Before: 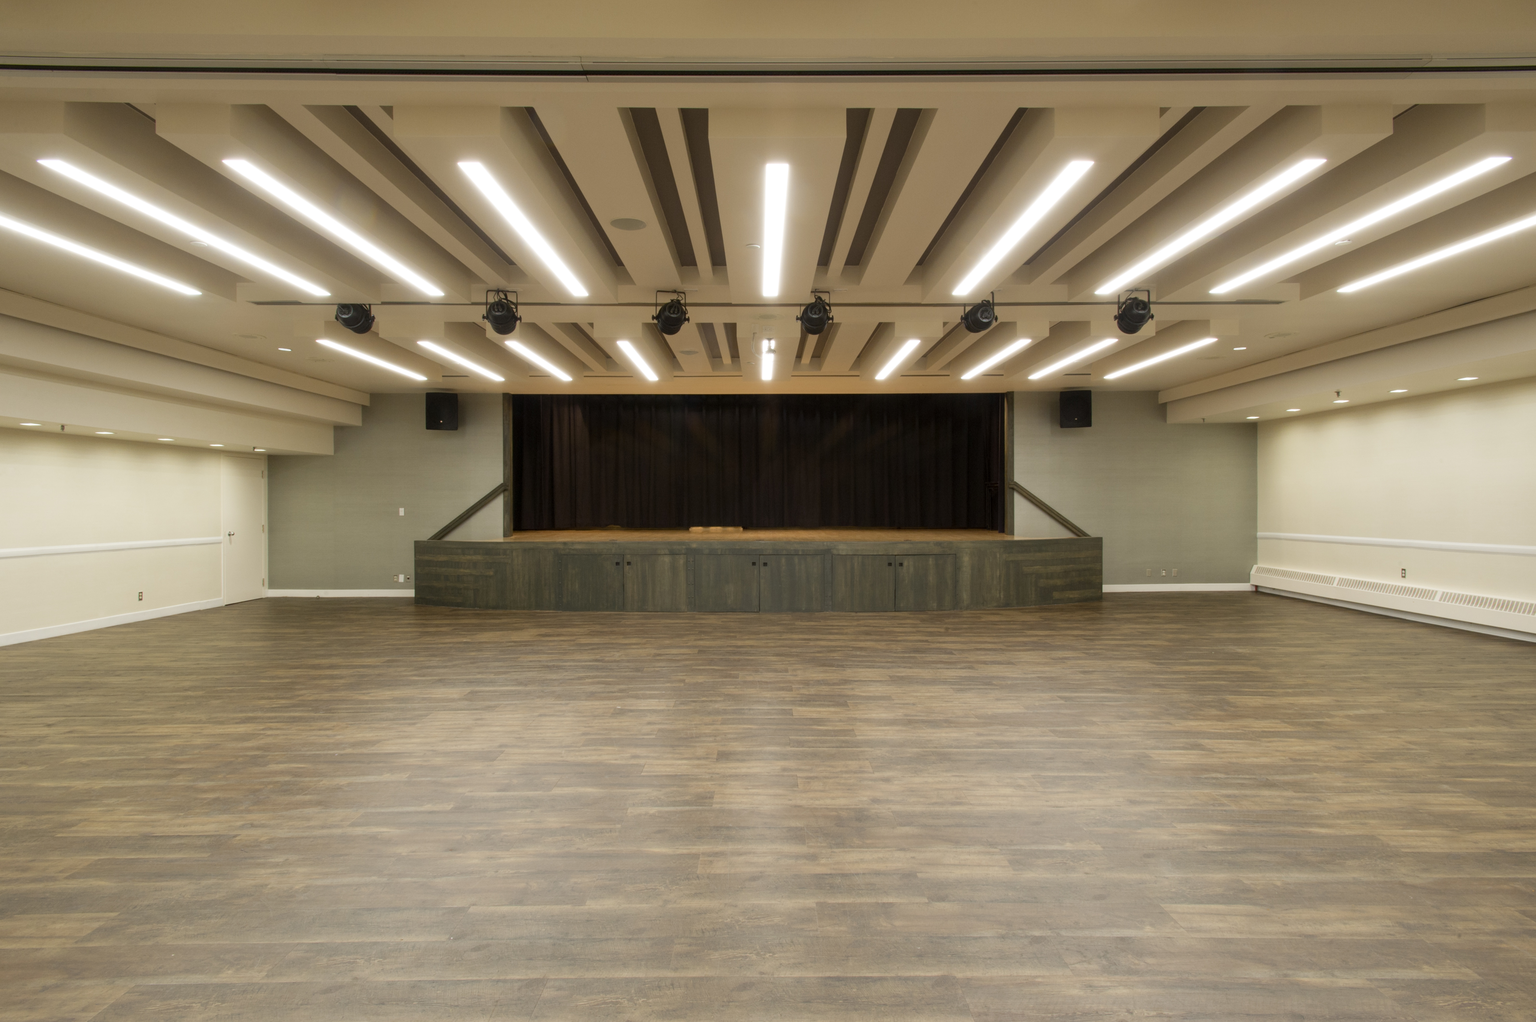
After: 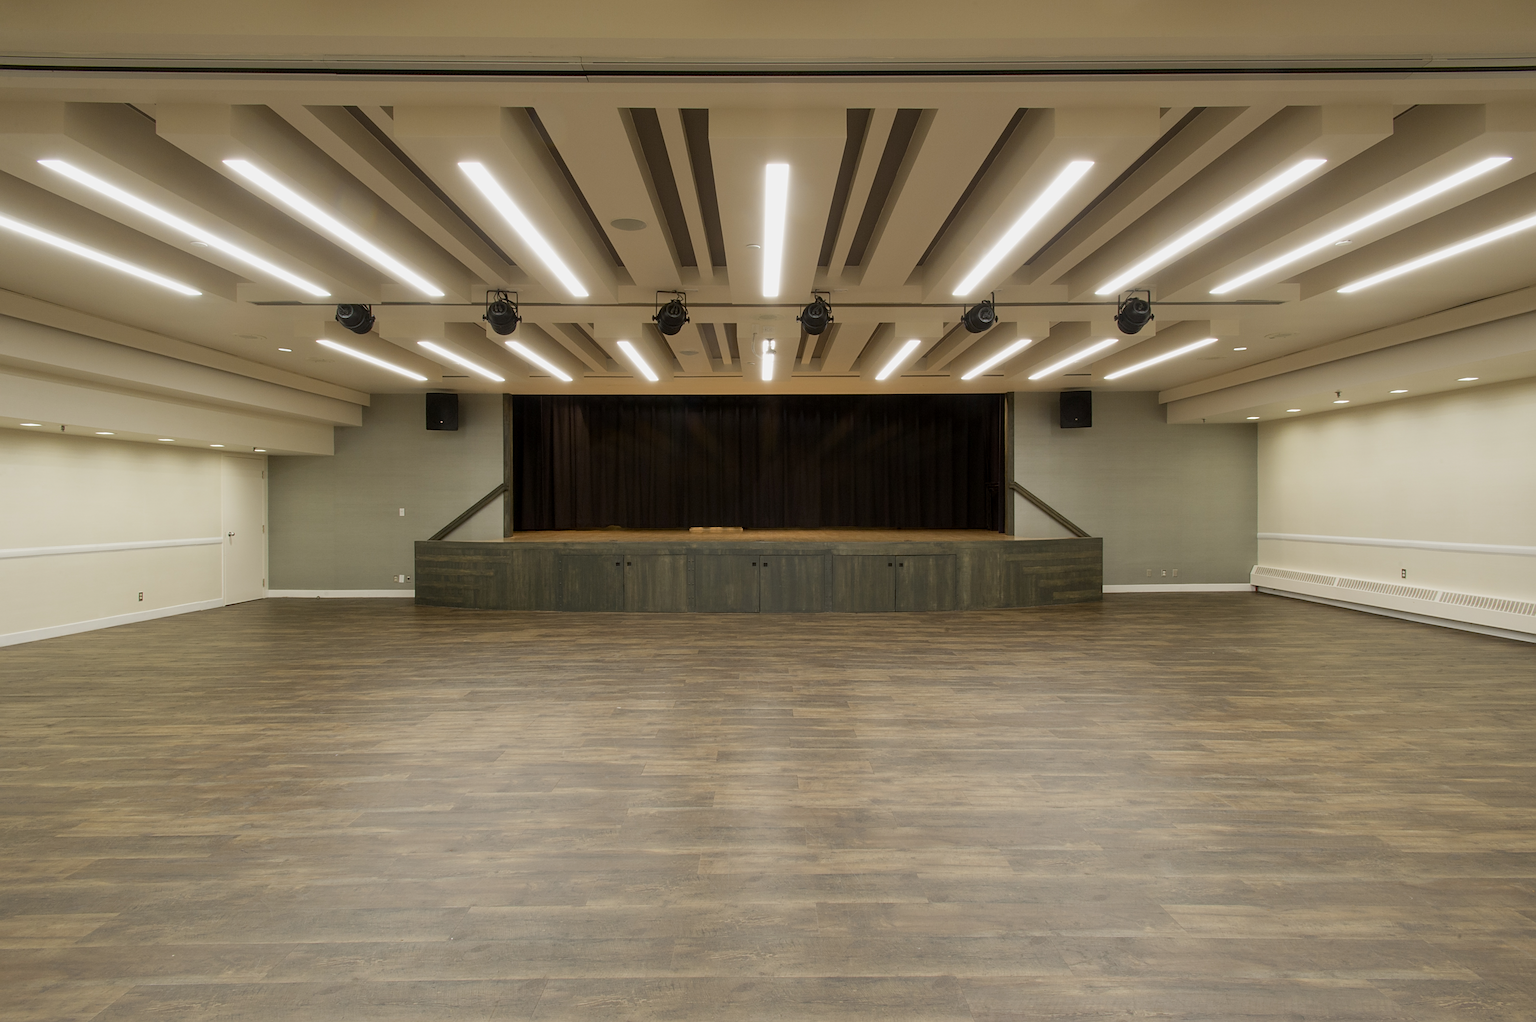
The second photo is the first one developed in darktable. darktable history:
sharpen: on, module defaults
exposure: black level correction 0.001, exposure -0.2 EV, compensate highlight preservation false
